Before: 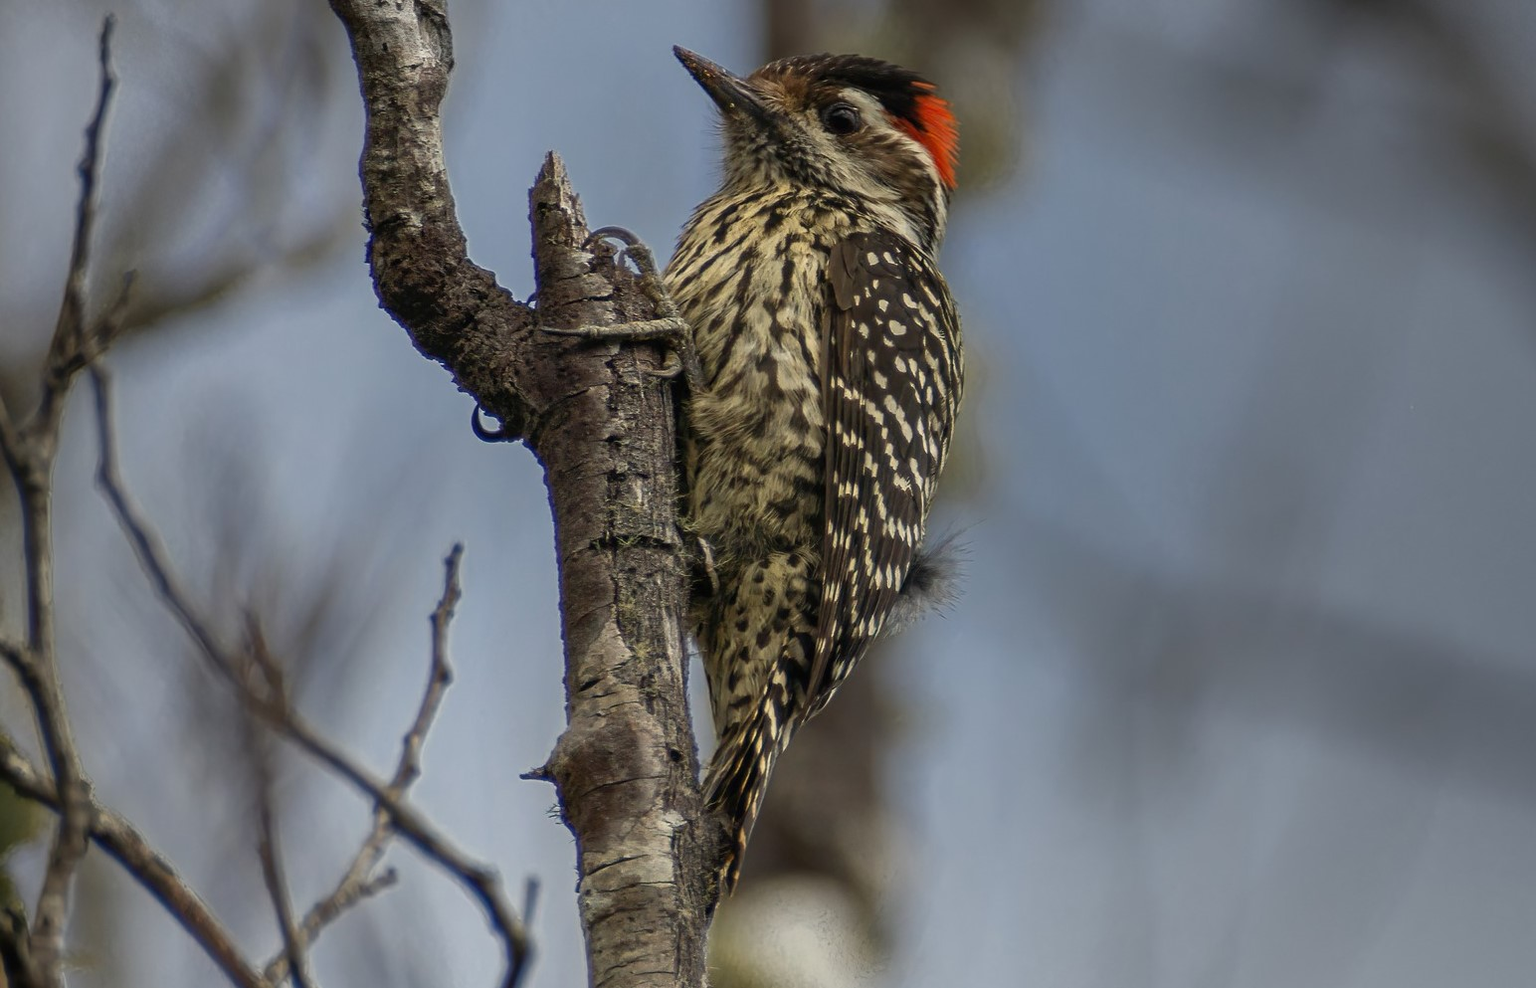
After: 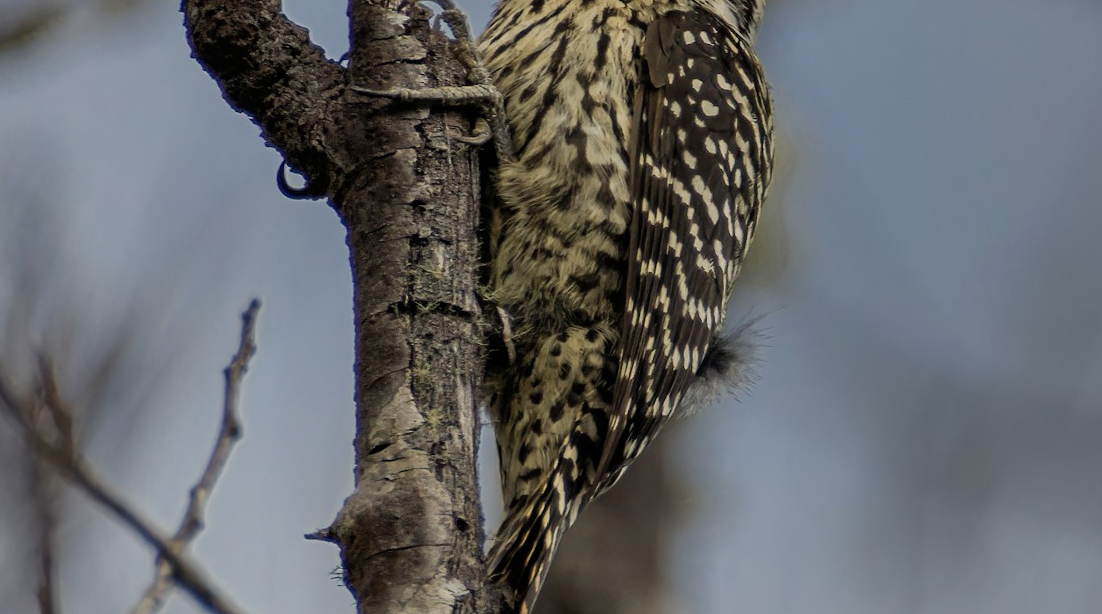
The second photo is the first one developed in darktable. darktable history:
filmic rgb: black relative exposure -7.65 EV, white relative exposure 4.56 EV, hardness 3.61
crop and rotate: angle -3.37°, left 9.79%, top 20.73%, right 12.42%, bottom 11.82%
